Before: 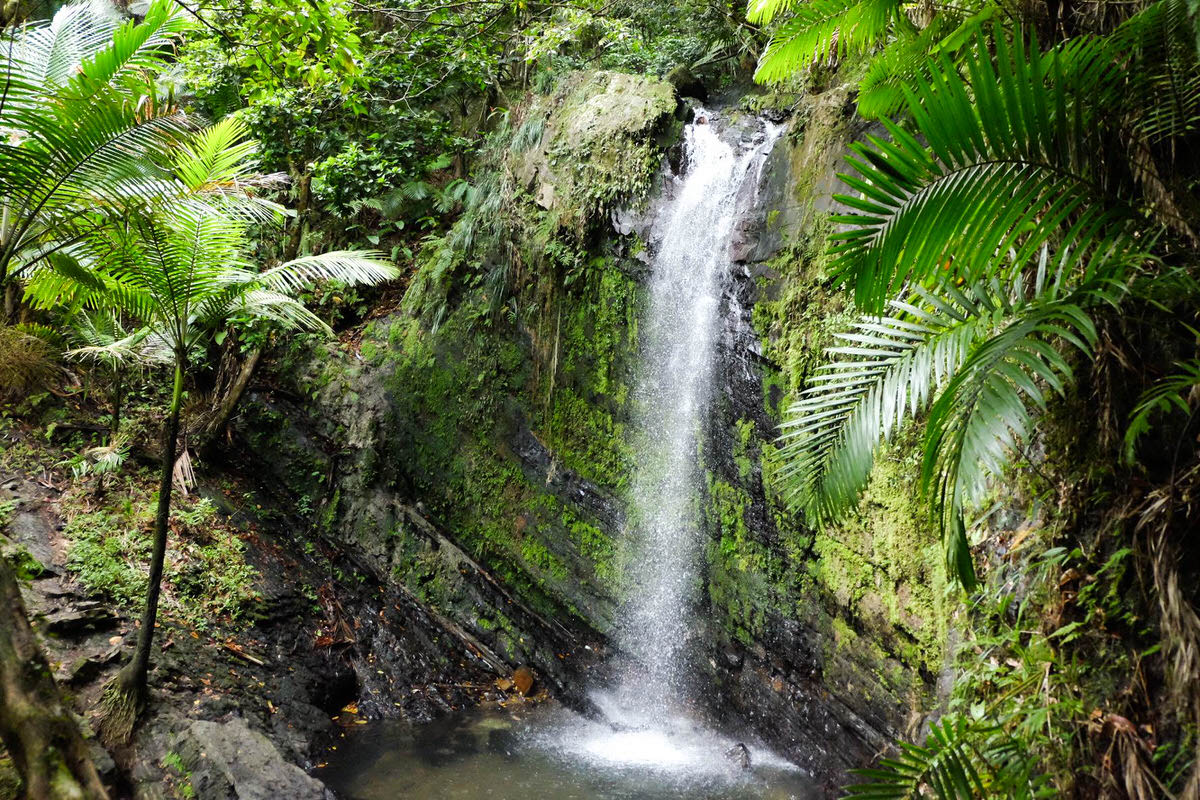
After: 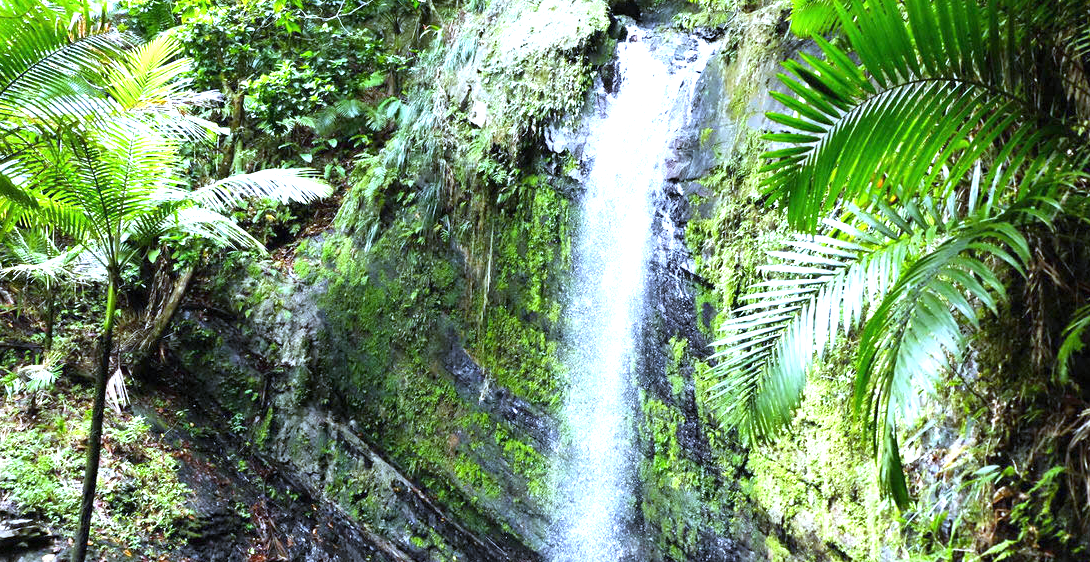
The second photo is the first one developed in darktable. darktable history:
crop: left 5.596%, top 10.314%, right 3.534%, bottom 19.395%
white balance: red 0.871, blue 1.249
exposure: black level correction 0, exposure 1.2 EV, compensate highlight preservation false
